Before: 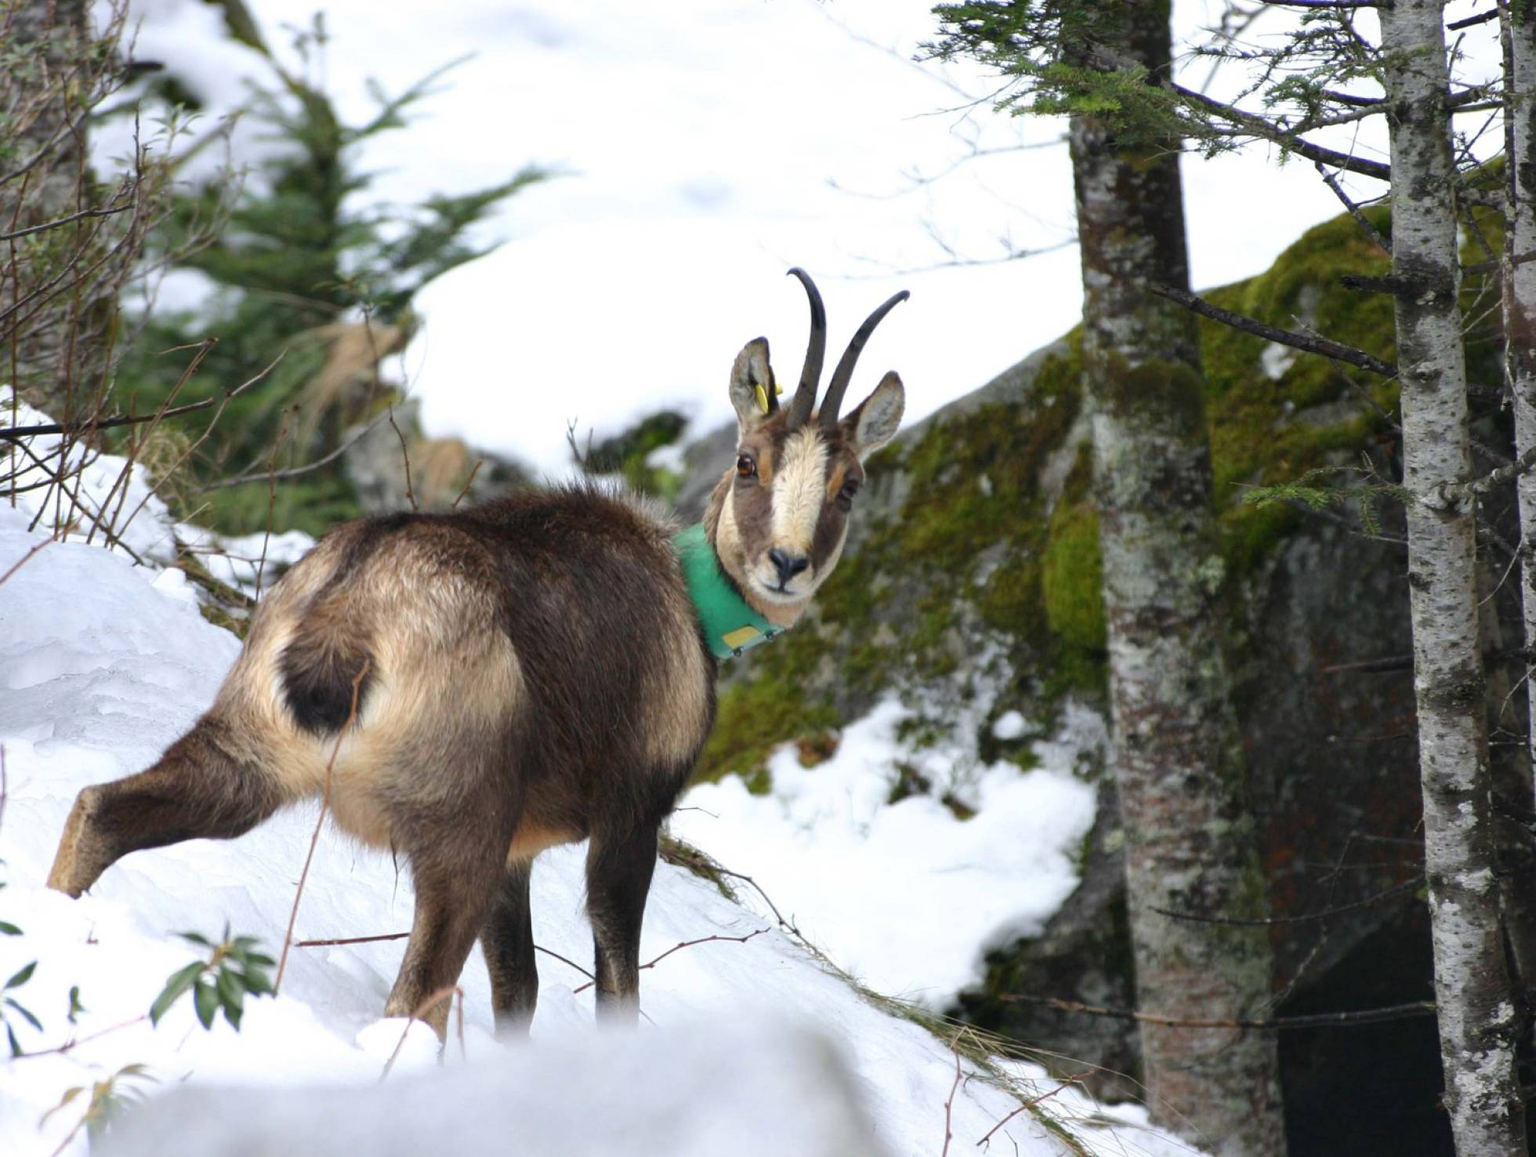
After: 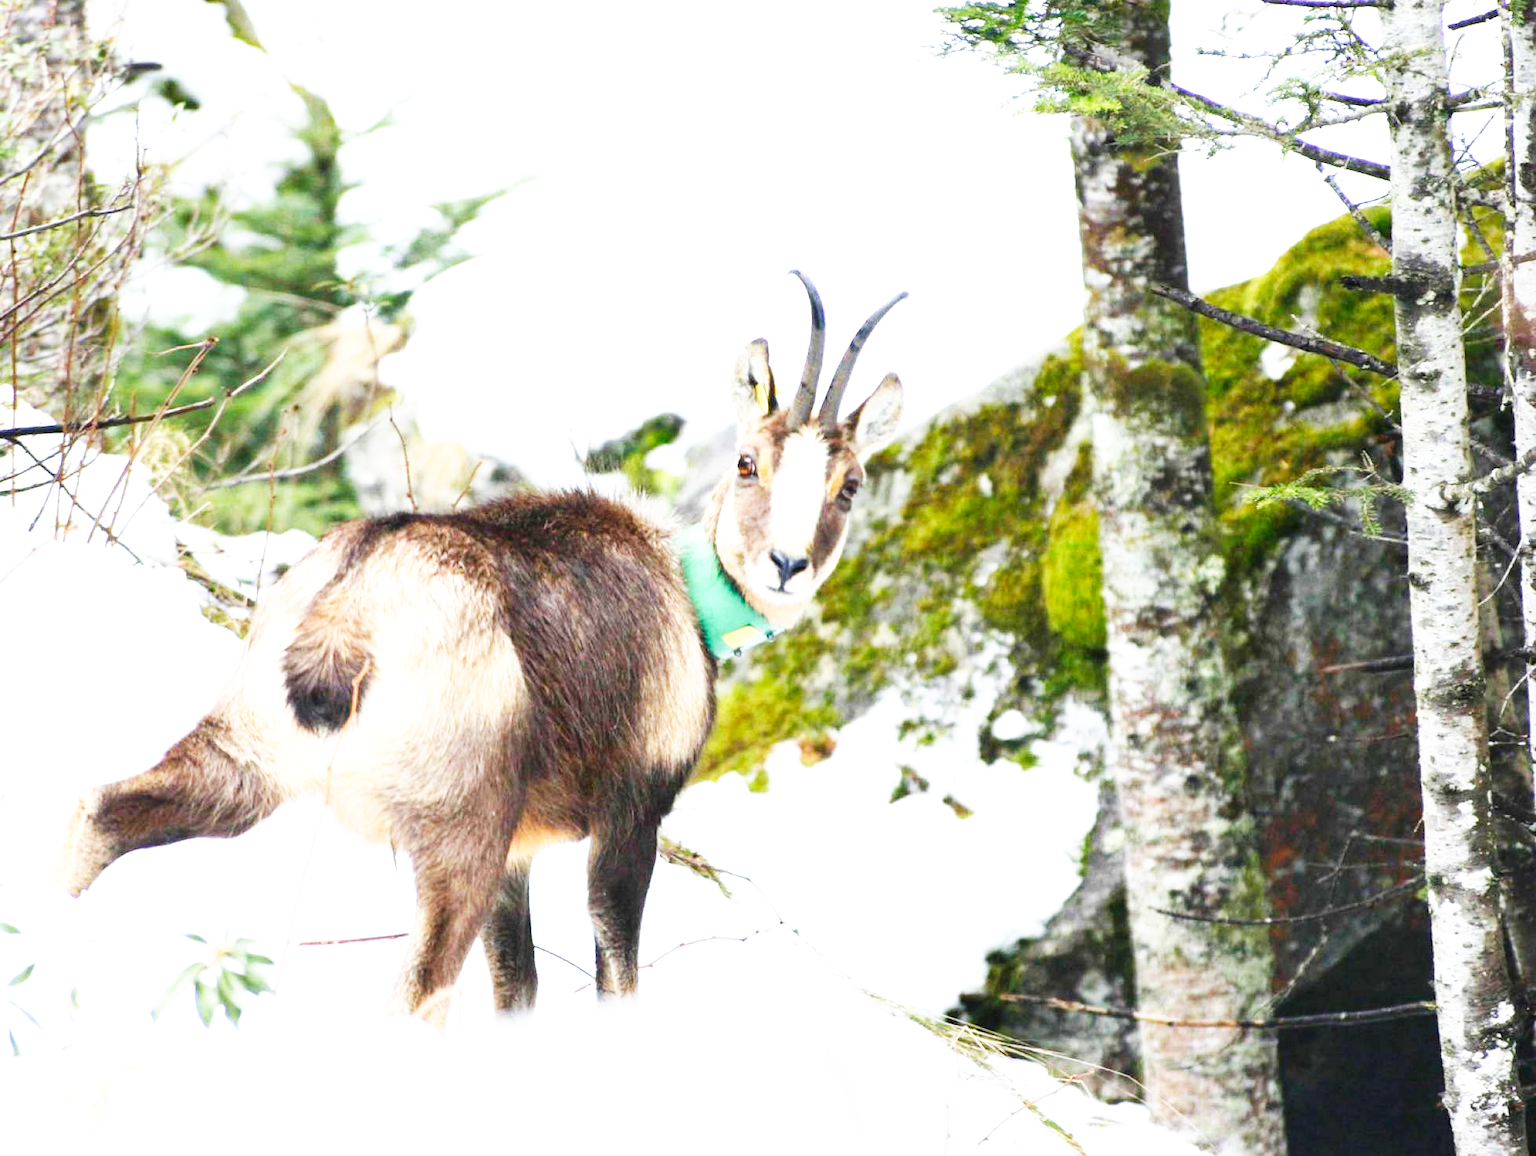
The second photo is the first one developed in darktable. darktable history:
exposure: exposure 1.204 EV, compensate highlight preservation false
base curve: curves: ch0 [(0, 0) (0.007, 0.004) (0.027, 0.03) (0.046, 0.07) (0.207, 0.54) (0.442, 0.872) (0.673, 0.972) (1, 1)], preserve colors none
